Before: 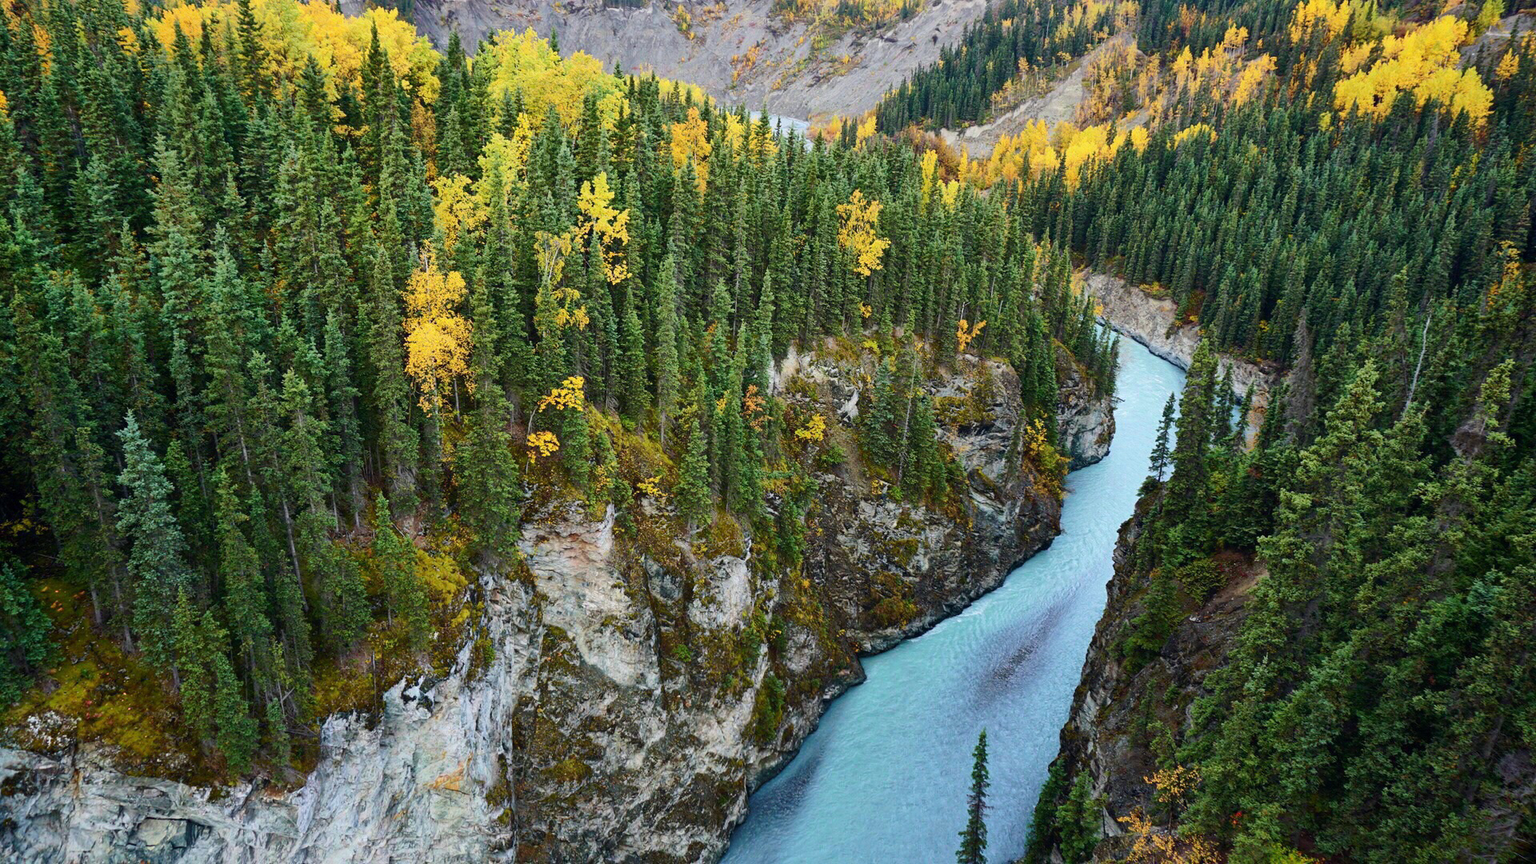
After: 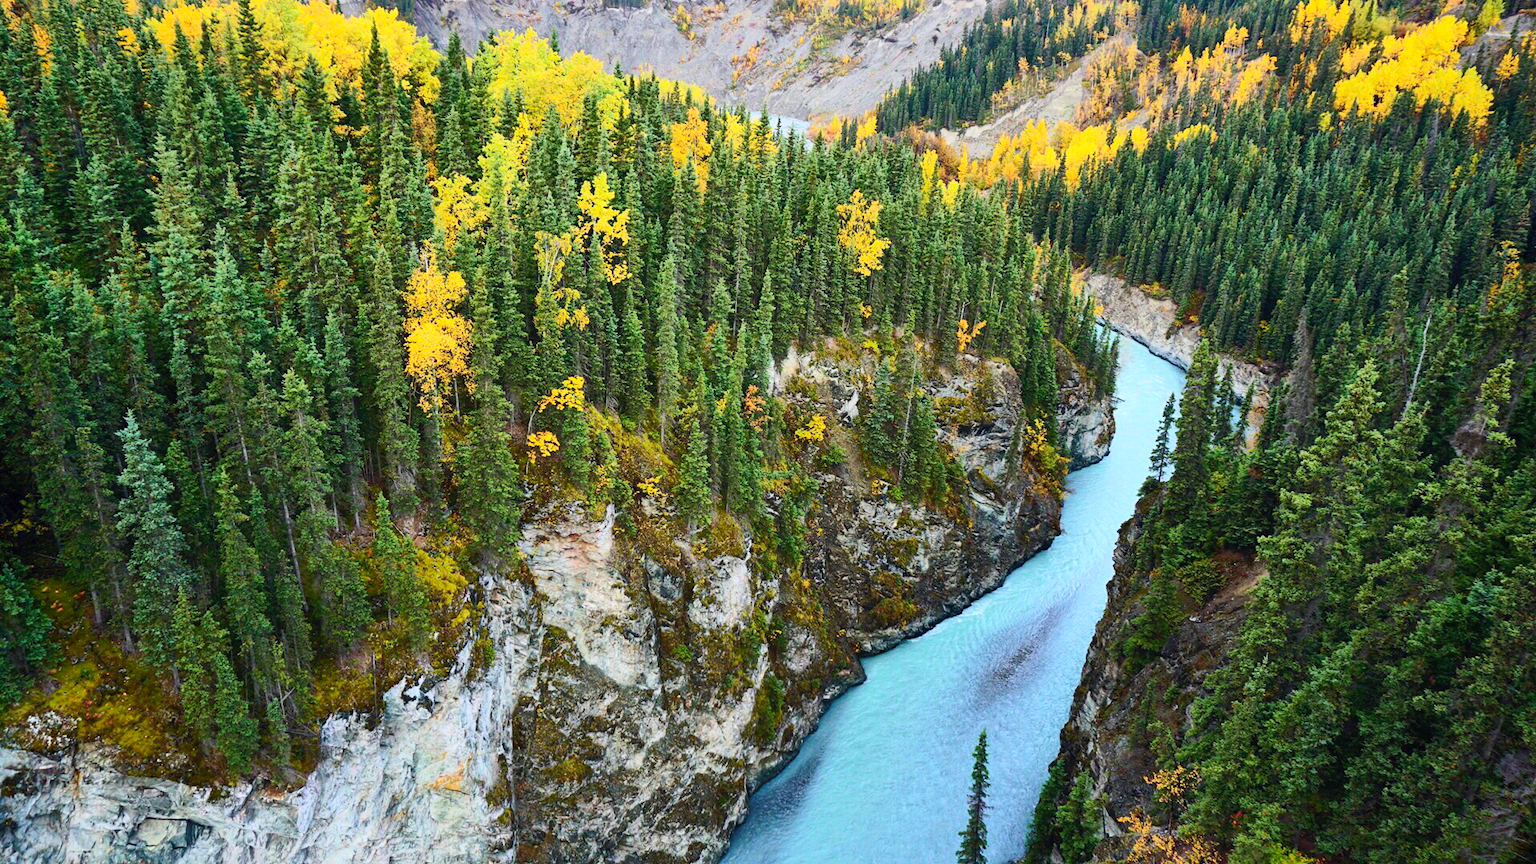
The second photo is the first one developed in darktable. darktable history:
contrast brightness saturation: contrast 0.2, brightness 0.161, saturation 0.222
